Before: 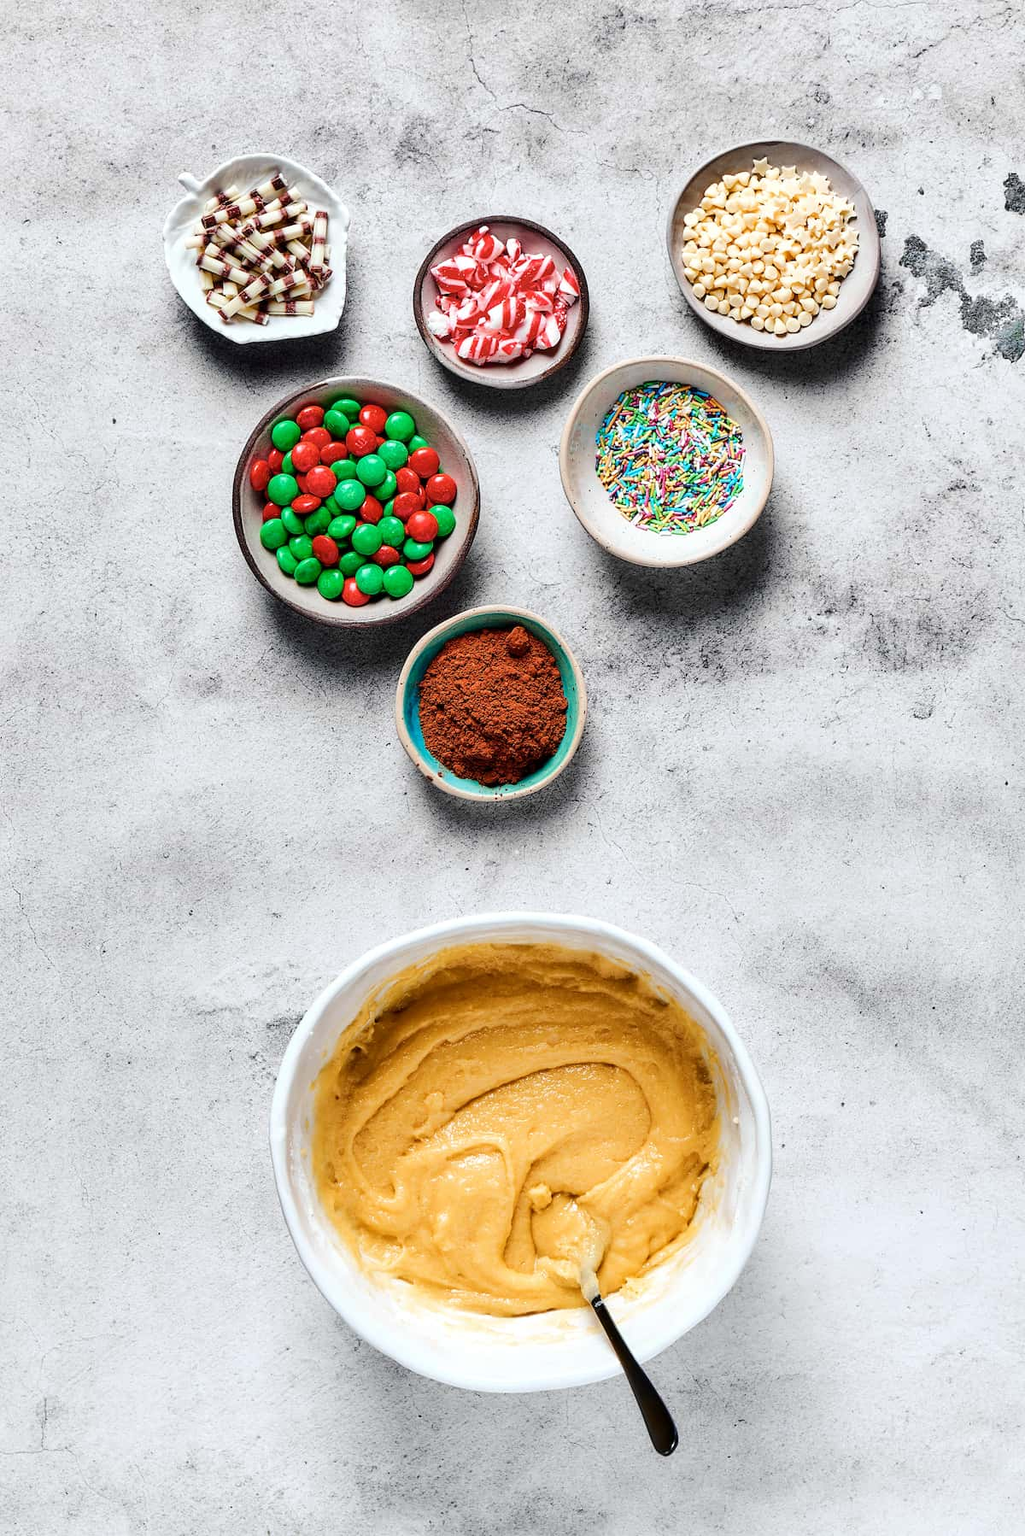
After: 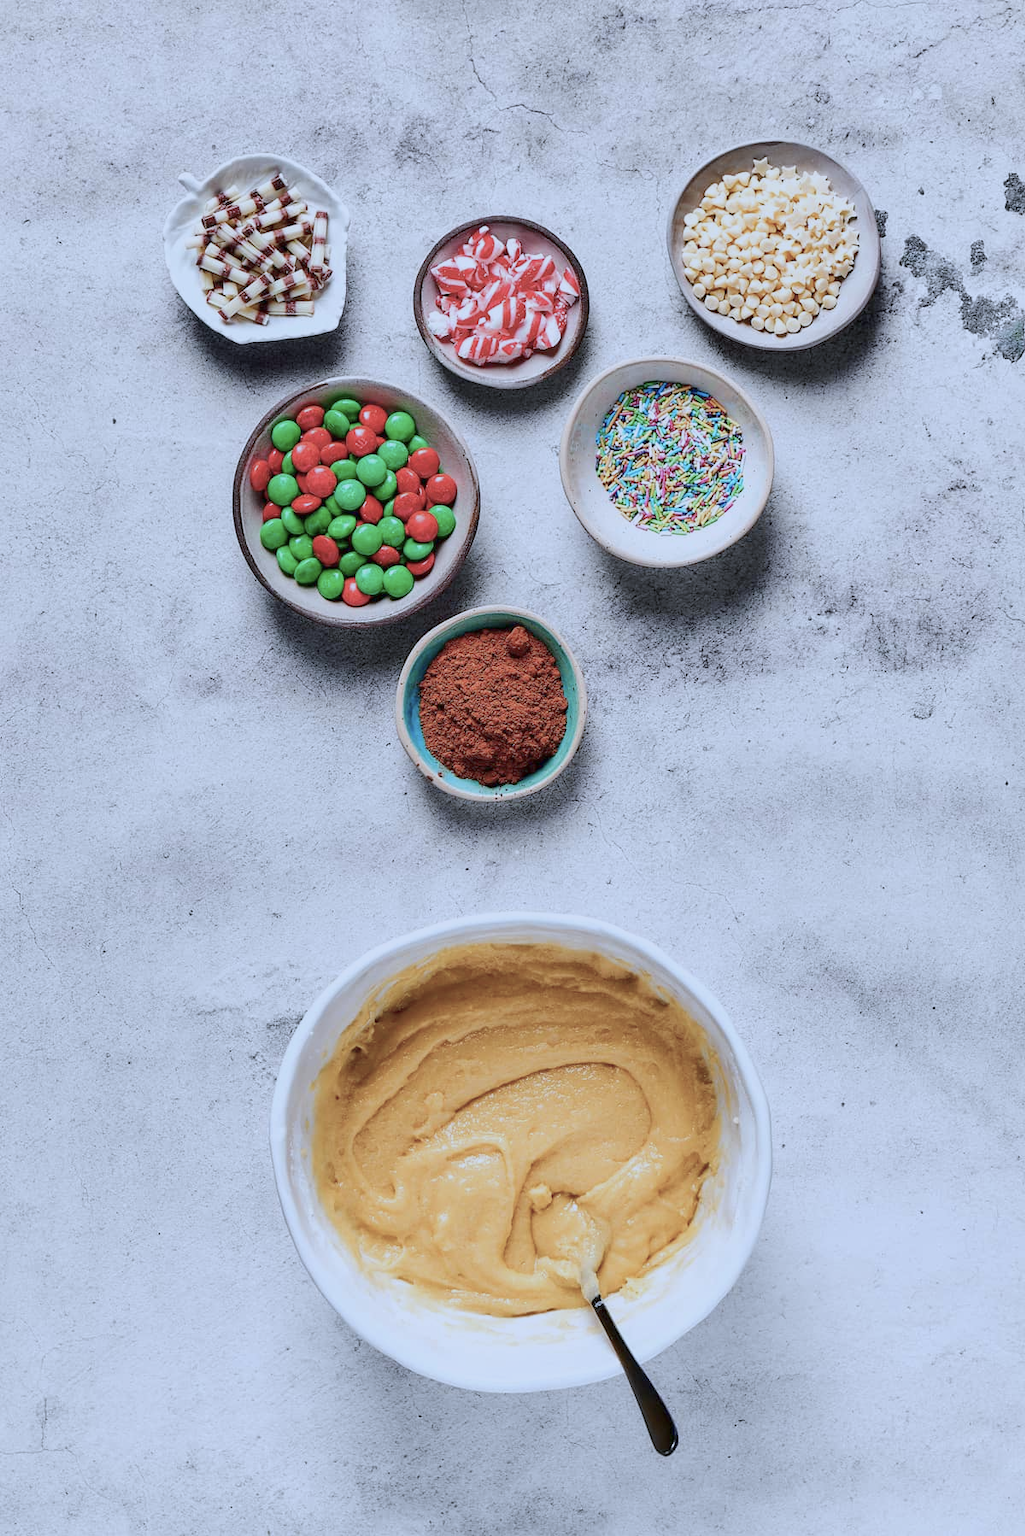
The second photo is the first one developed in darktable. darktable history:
white balance: red 0.948, green 1.02, blue 1.176
color balance rgb: perceptual saturation grading › global saturation -27.94%, hue shift -2.27°, contrast -21.26%
